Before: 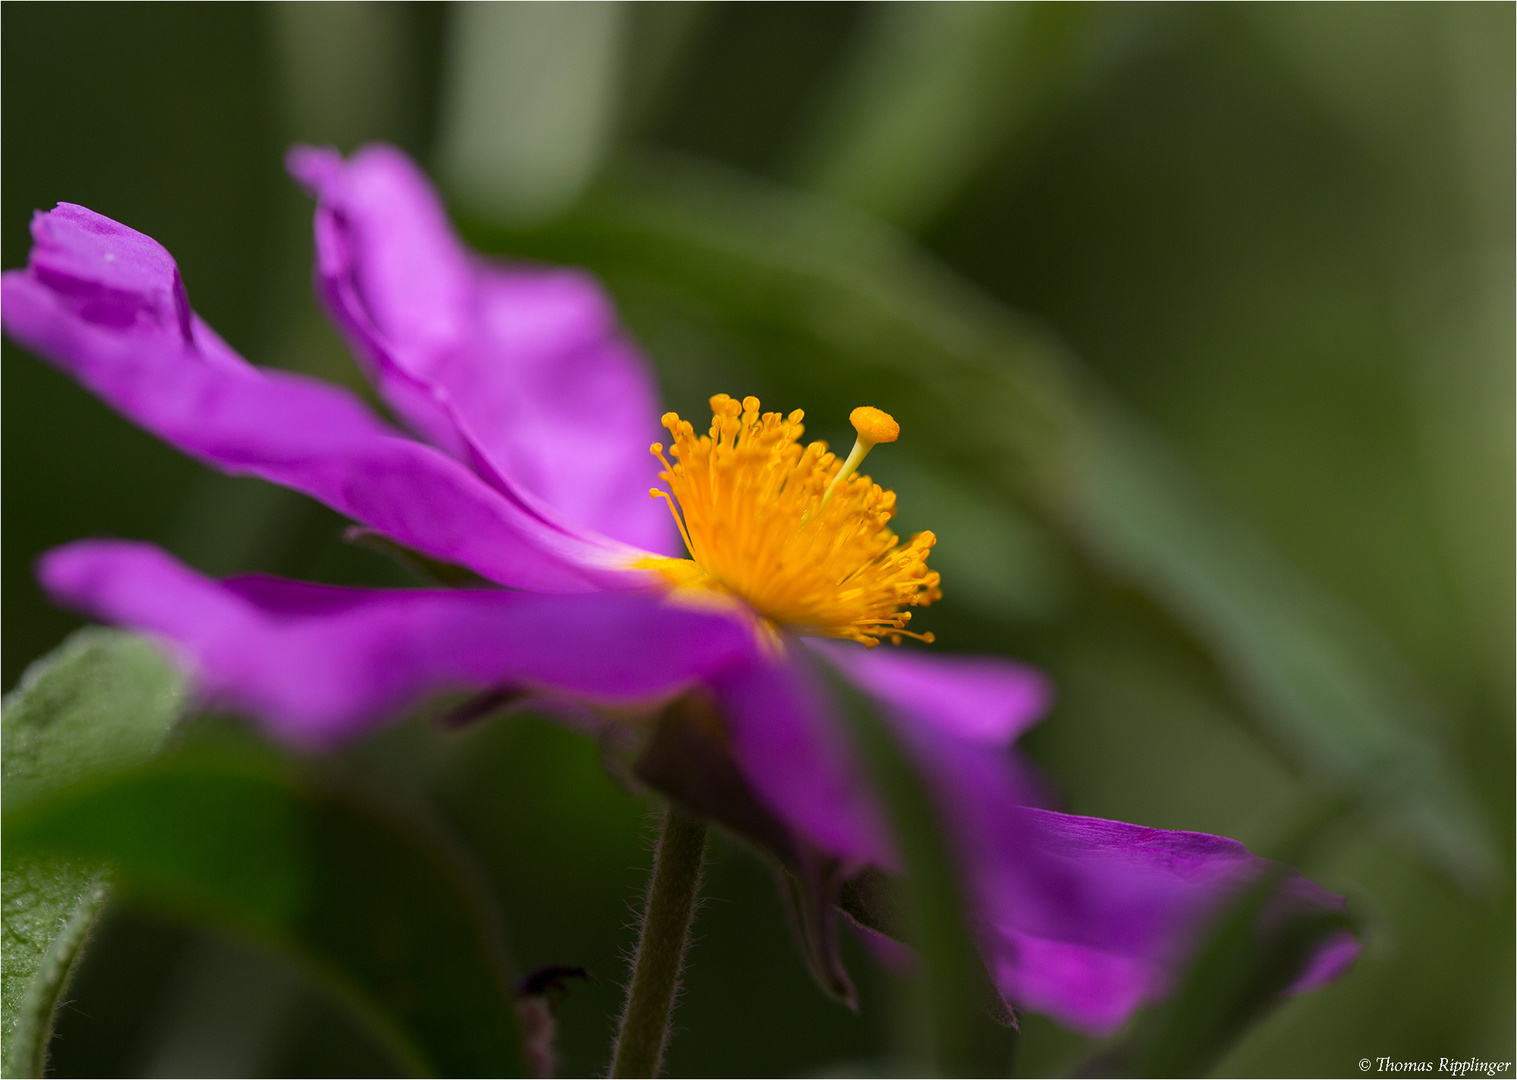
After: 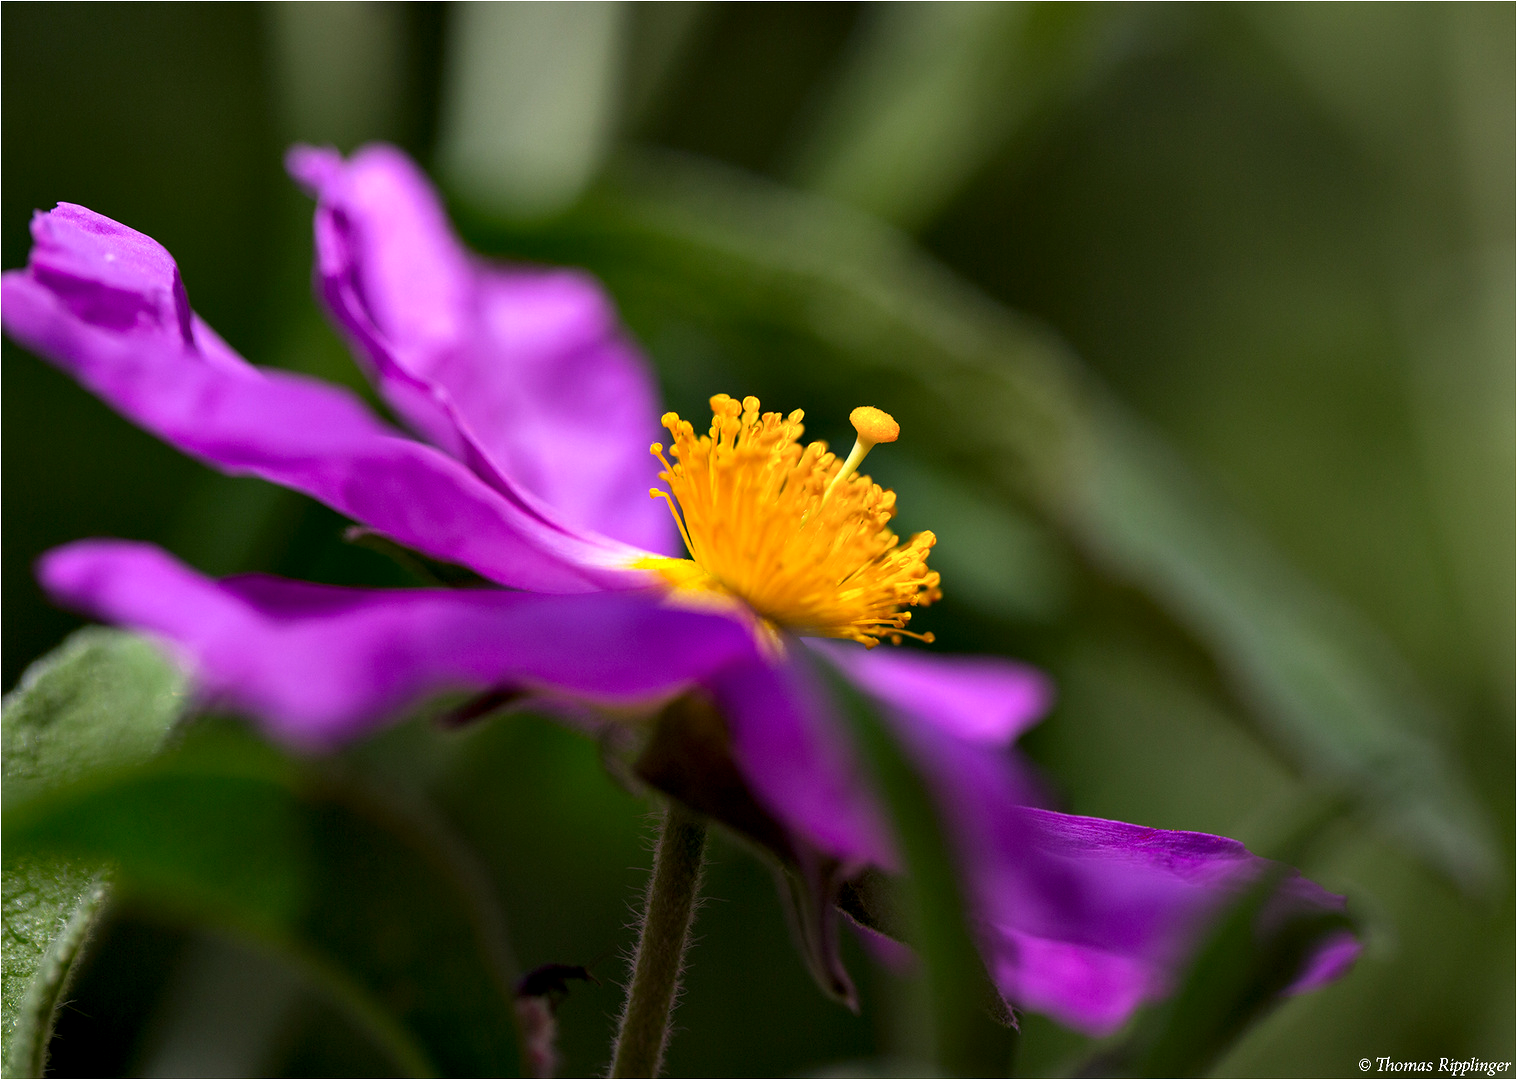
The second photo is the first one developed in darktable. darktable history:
color correction: highlights b* 0.021
tone equalizer: edges refinement/feathering 500, mask exposure compensation -1.57 EV, preserve details no
contrast equalizer: octaves 7, y [[0.6 ×6], [0.55 ×6], [0 ×6], [0 ×6], [0 ×6]]
